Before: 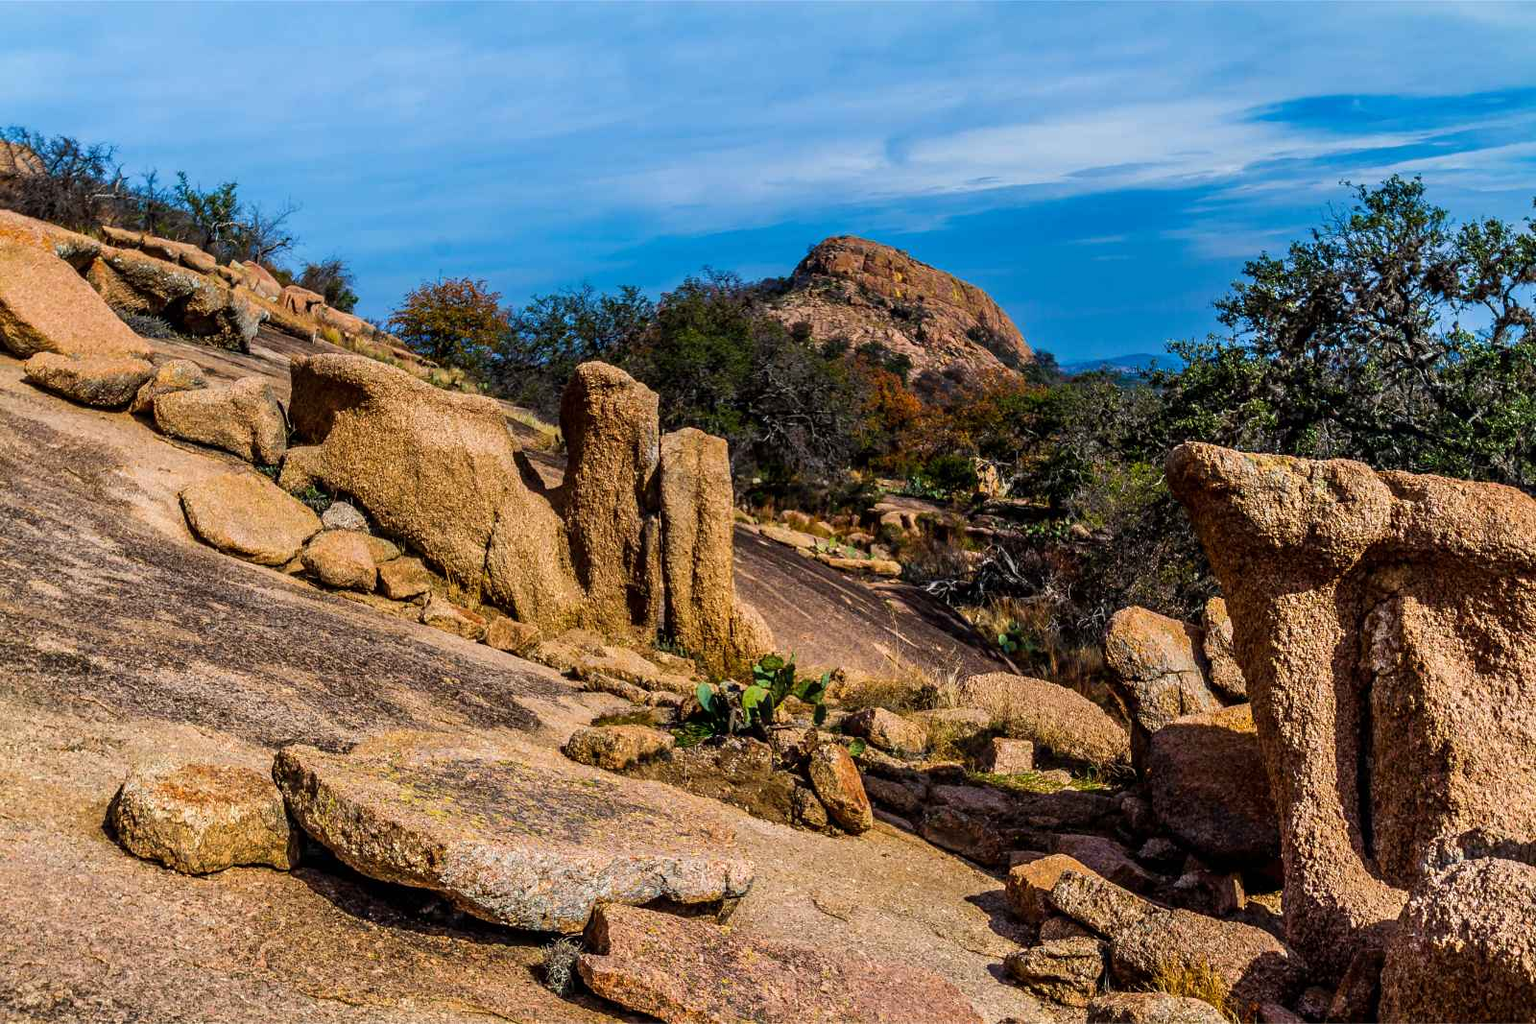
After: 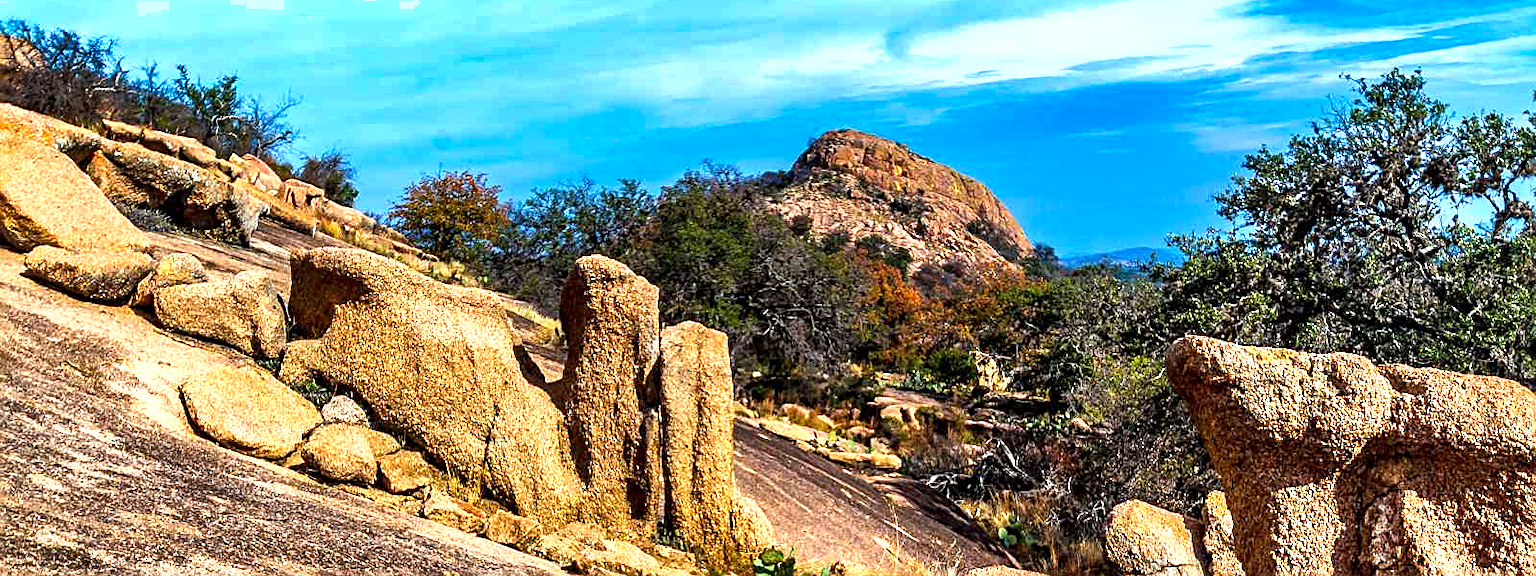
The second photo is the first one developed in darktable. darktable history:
shadows and highlights: soften with gaussian
sharpen: on, module defaults
exposure: black level correction 0.001, exposure 1.128 EV, compensate exposure bias true, compensate highlight preservation false
color calibration: gray › normalize channels true, illuminant same as pipeline (D50), adaptation XYZ, x 0.346, y 0.358, temperature 5012.96 K, gamut compression 0.024
crop and rotate: top 10.475%, bottom 33.2%
tone equalizer: edges refinement/feathering 500, mask exposure compensation -1.57 EV, preserve details no
